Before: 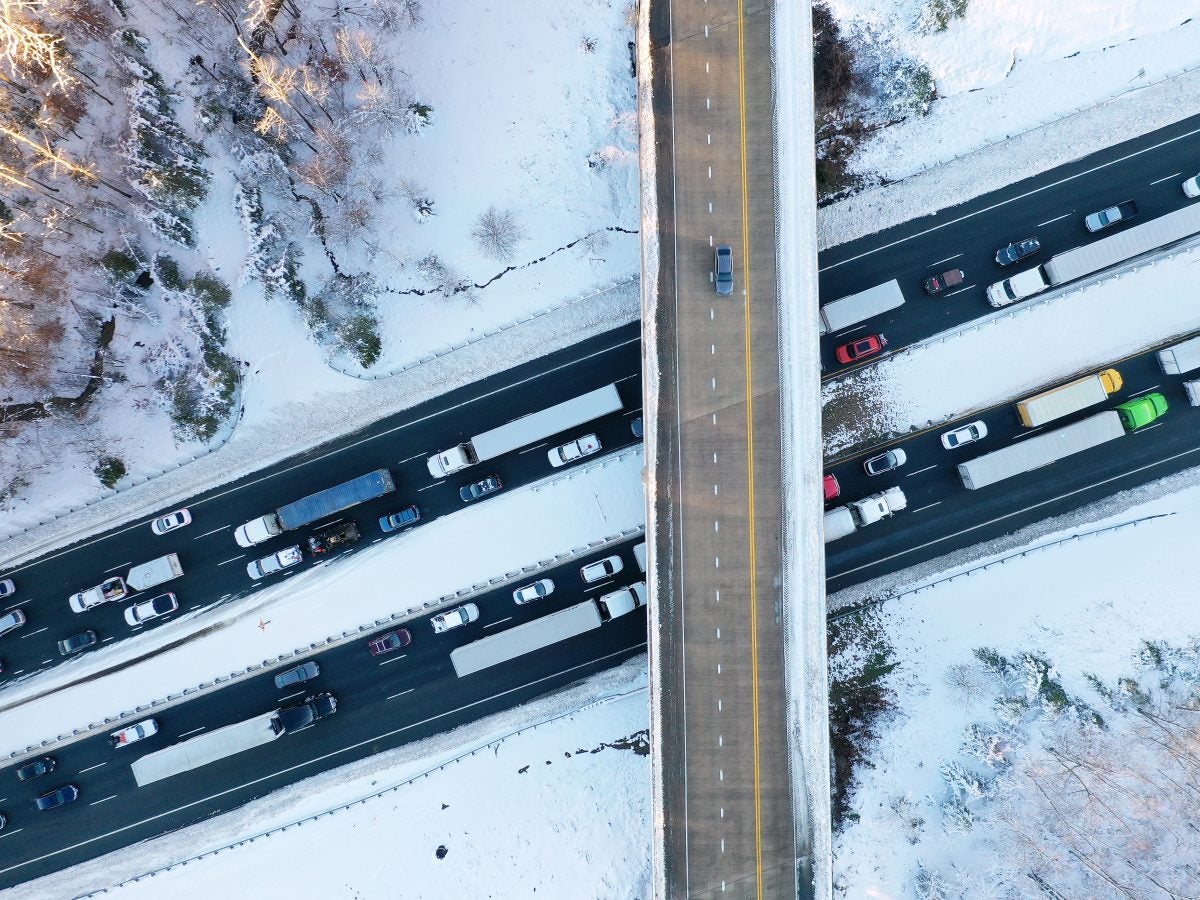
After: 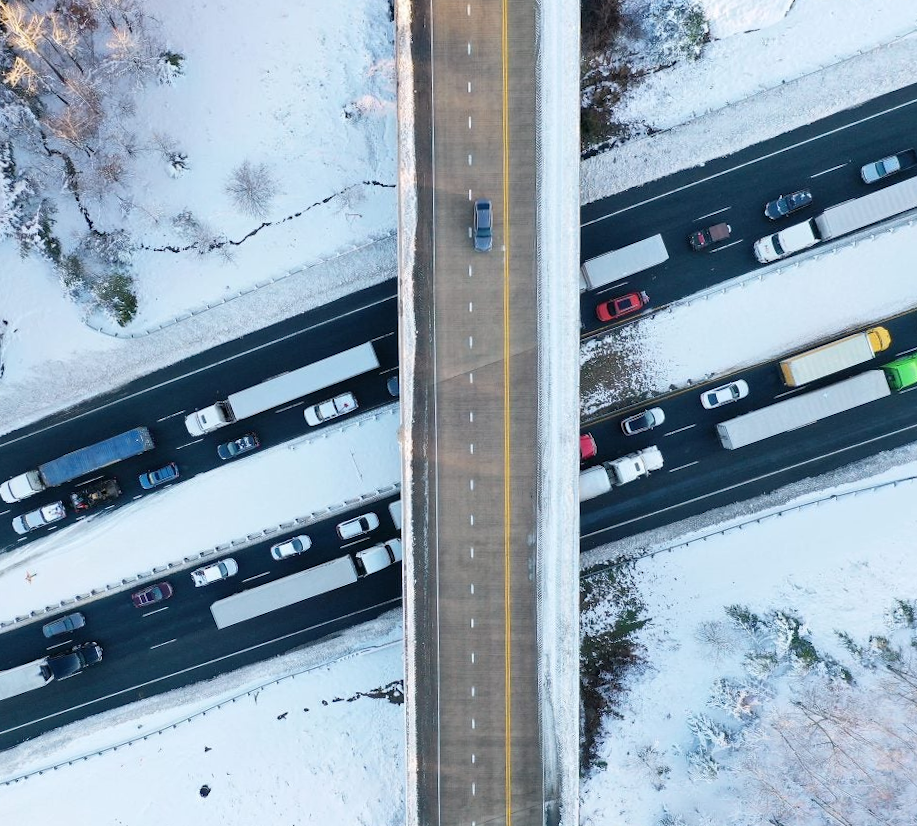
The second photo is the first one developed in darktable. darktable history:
crop and rotate: left 17.959%, top 5.771%, right 1.742%
rotate and perspective: rotation 0.074°, lens shift (vertical) 0.096, lens shift (horizontal) -0.041, crop left 0.043, crop right 0.952, crop top 0.024, crop bottom 0.979
